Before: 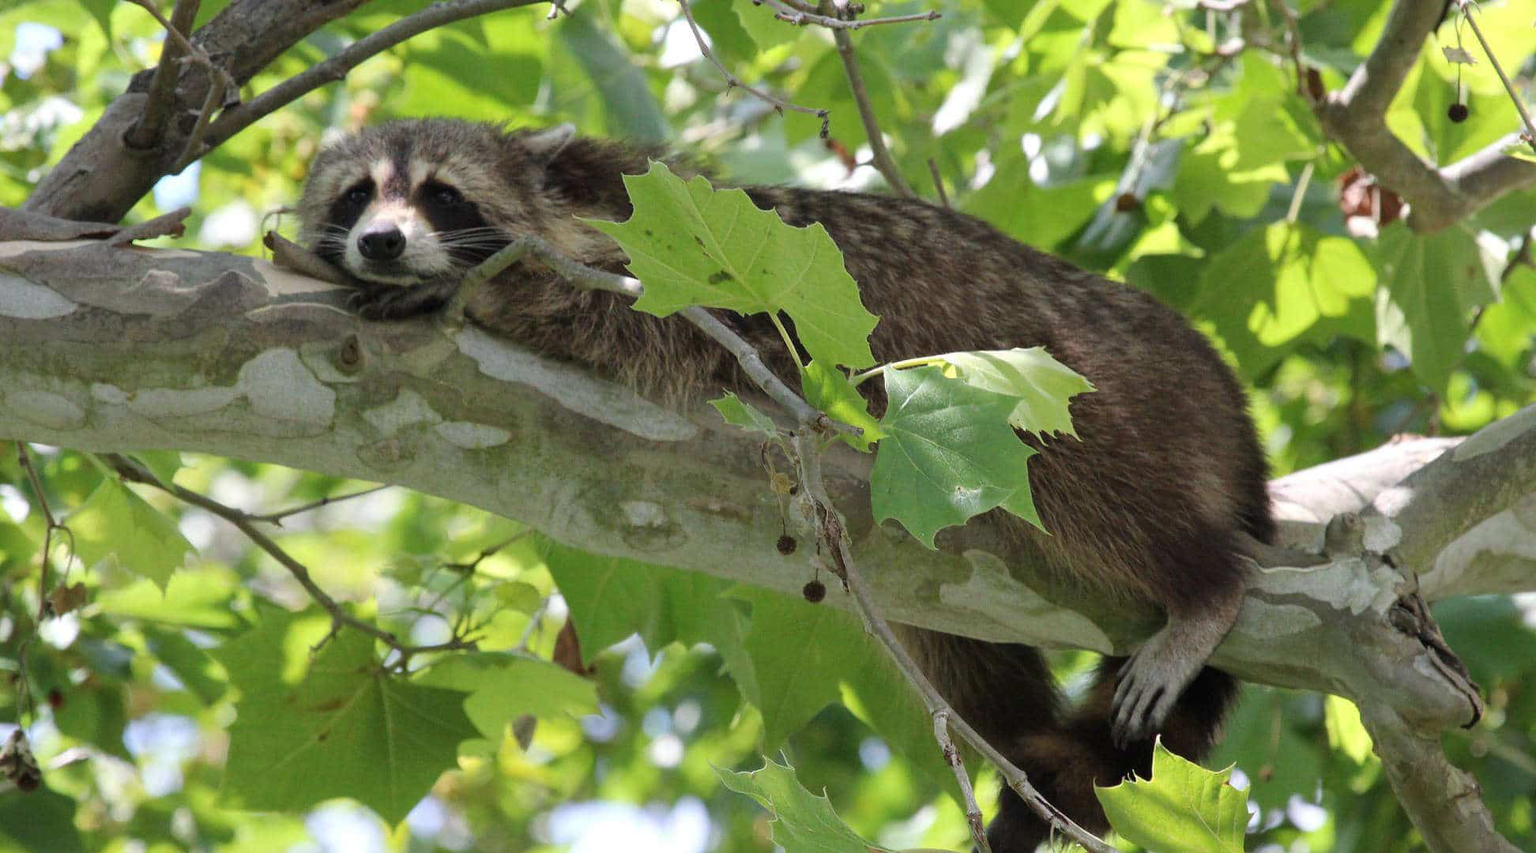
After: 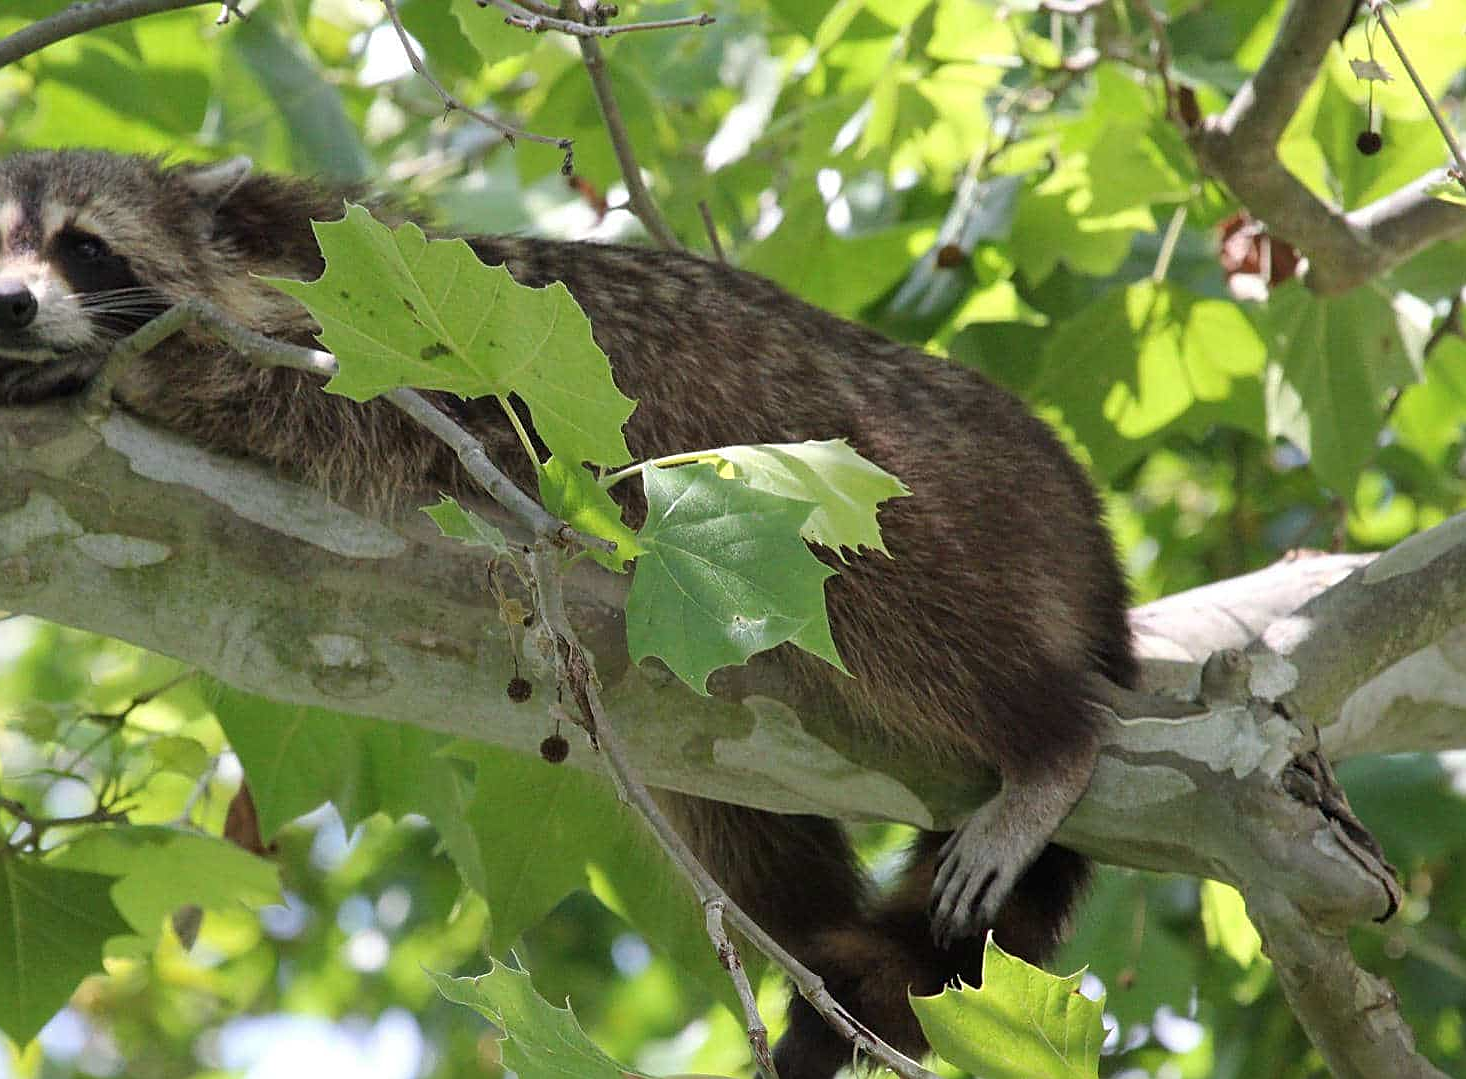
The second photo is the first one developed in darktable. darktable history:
sharpen: on, module defaults
crop and rotate: left 24.587%
